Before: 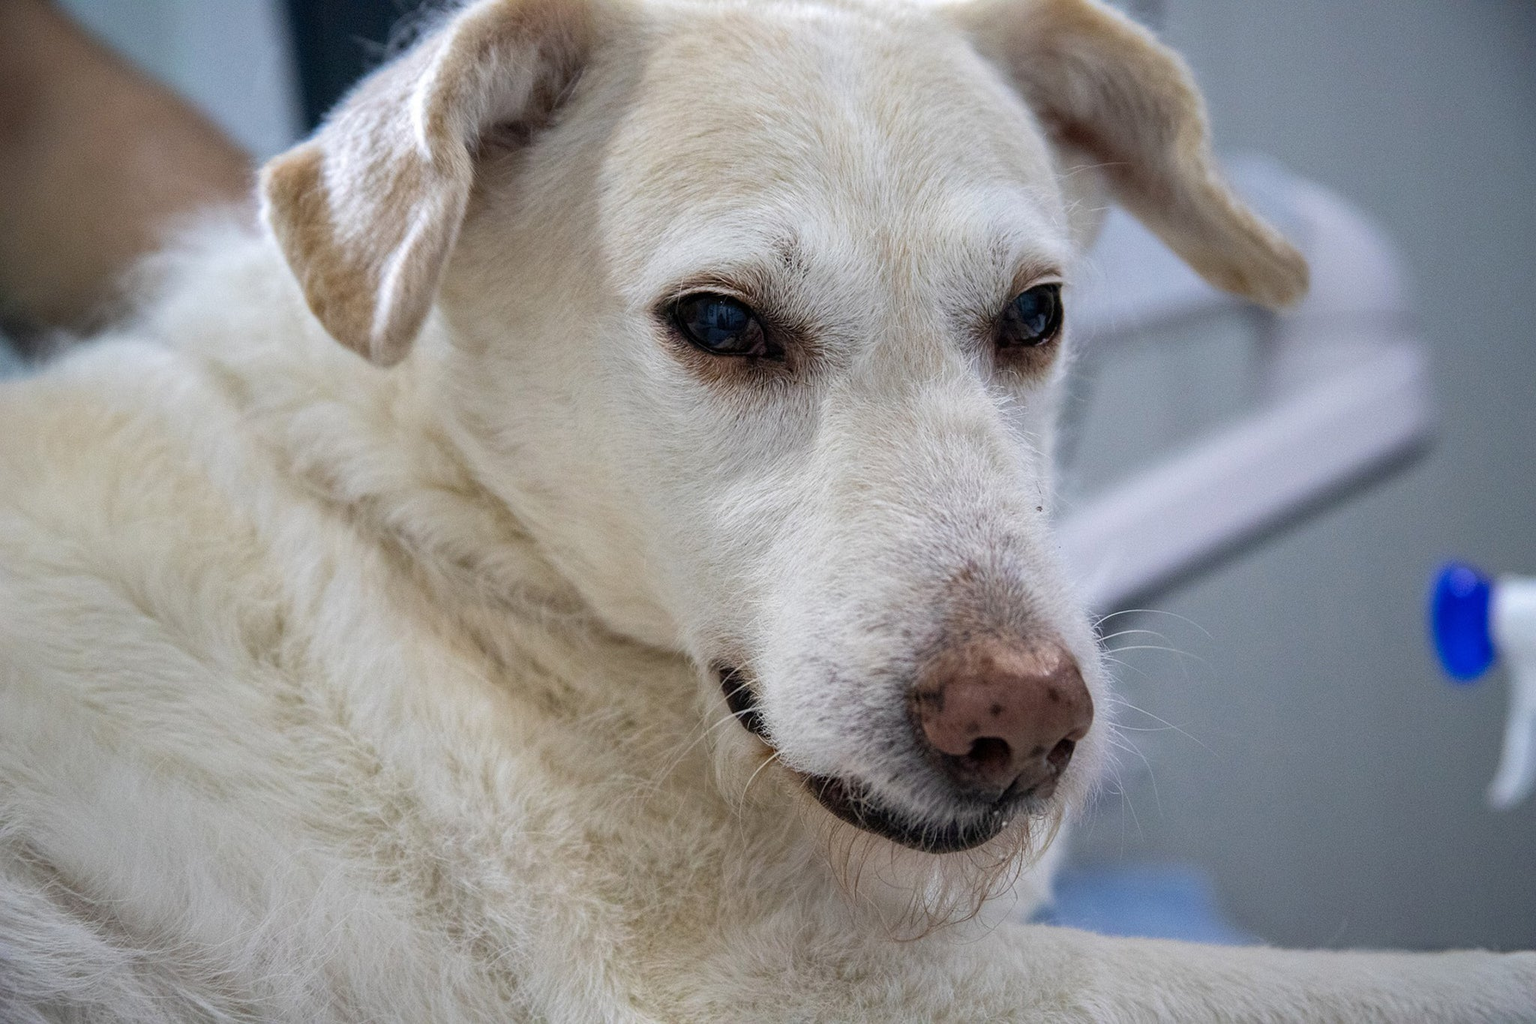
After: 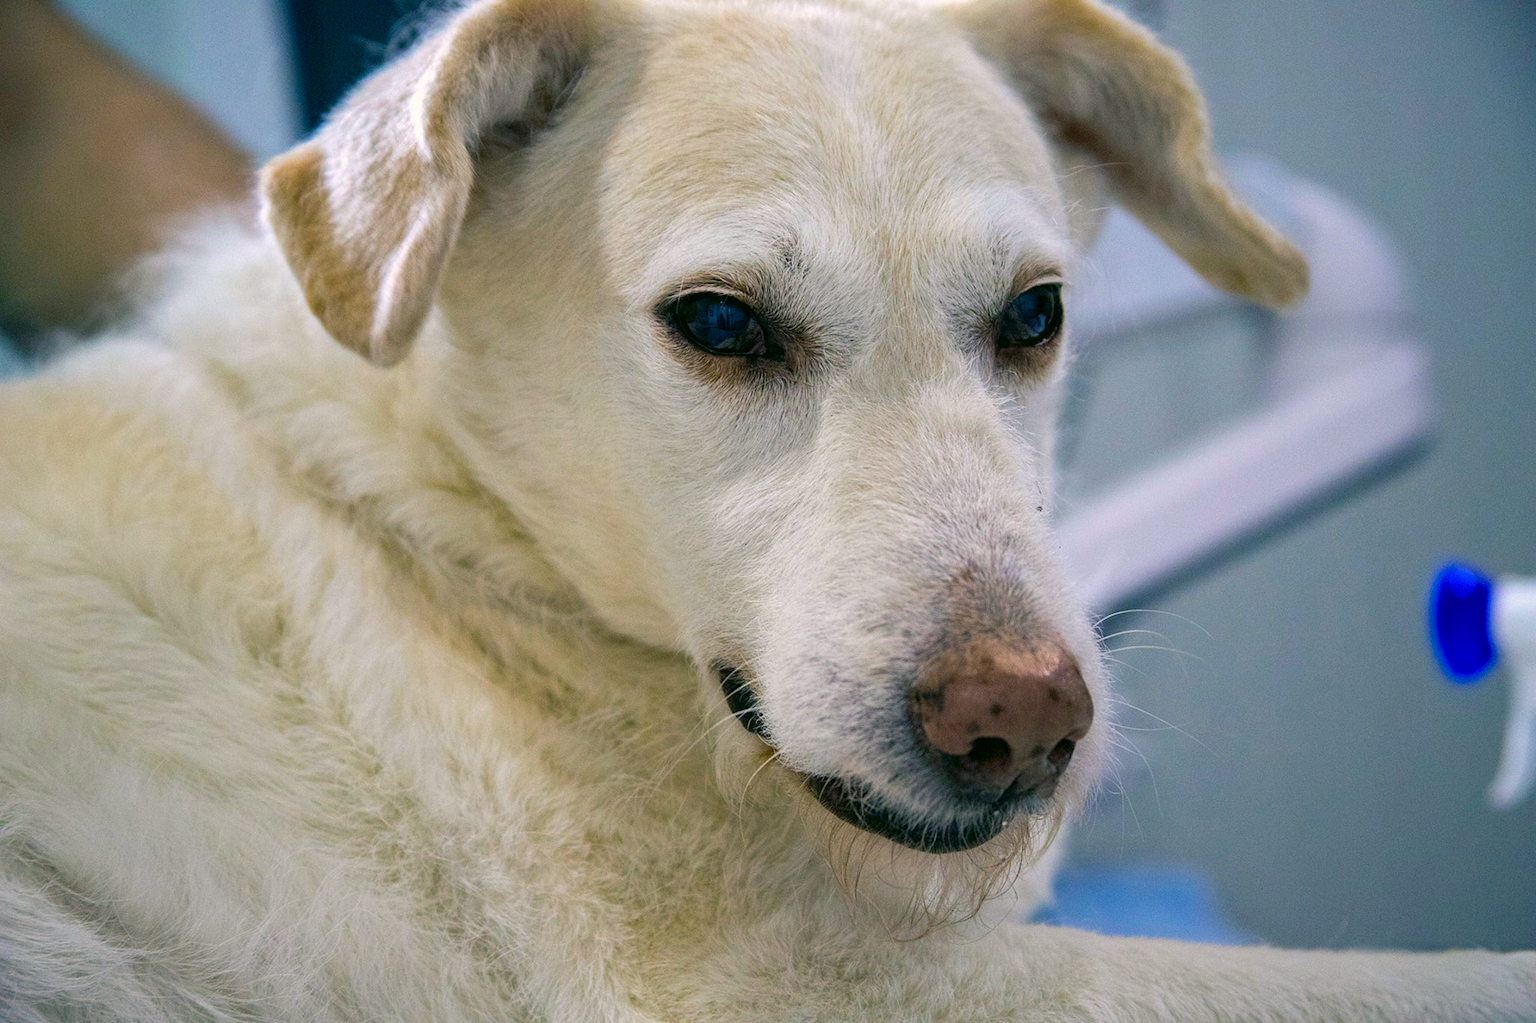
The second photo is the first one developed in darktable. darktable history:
color correction: highlights a* 4.37, highlights b* 4.94, shadows a* -7.74, shadows b* 4.67
color balance rgb: shadows lift › chroma 7.176%, shadows lift › hue 244.82°, linear chroma grading › global chroma 15.078%, perceptual saturation grading › global saturation 25.507%, global vibrance 20%
